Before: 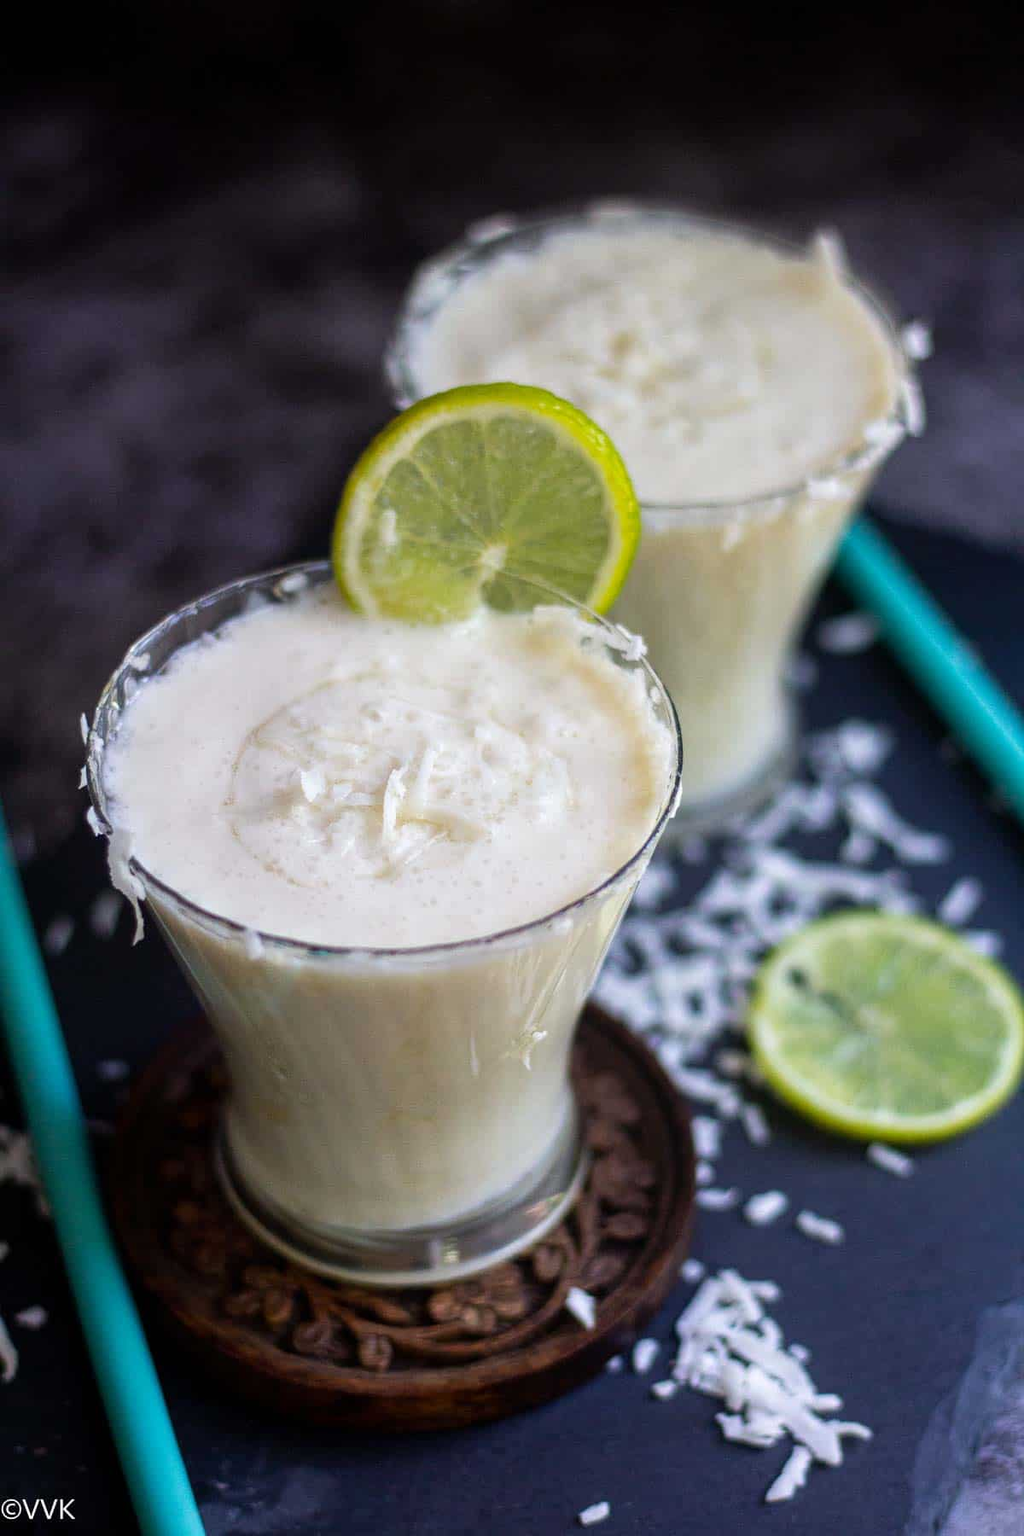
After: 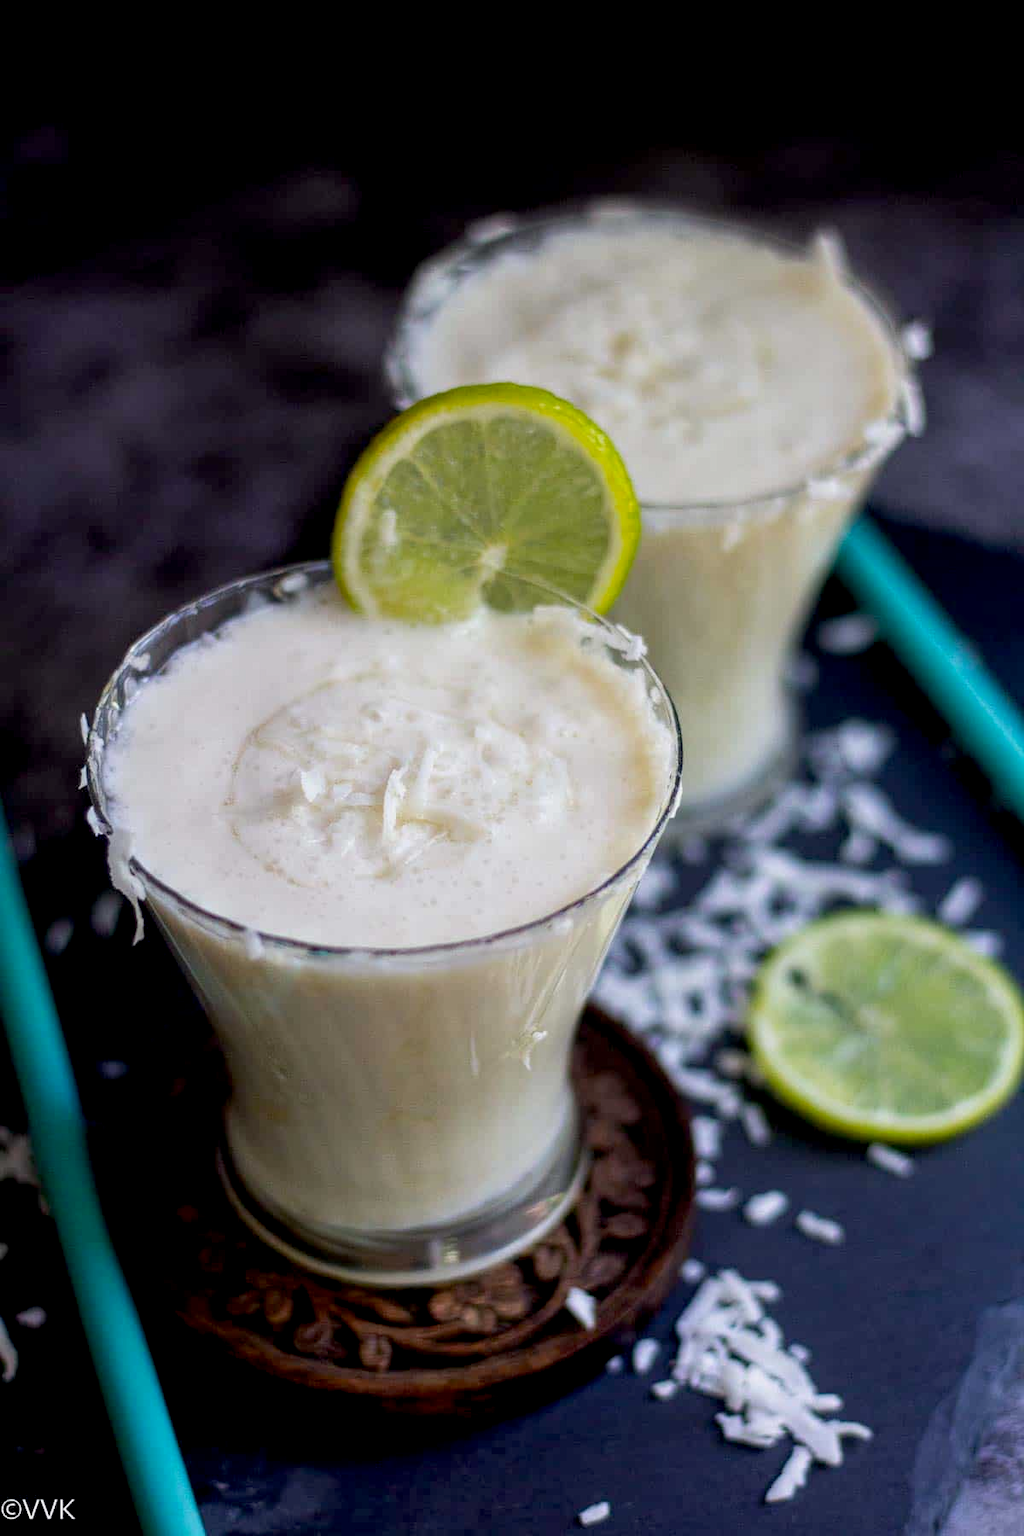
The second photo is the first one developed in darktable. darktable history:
exposure: black level correction 0.009, exposure -0.159 EV, compensate exposure bias true, compensate highlight preservation false
